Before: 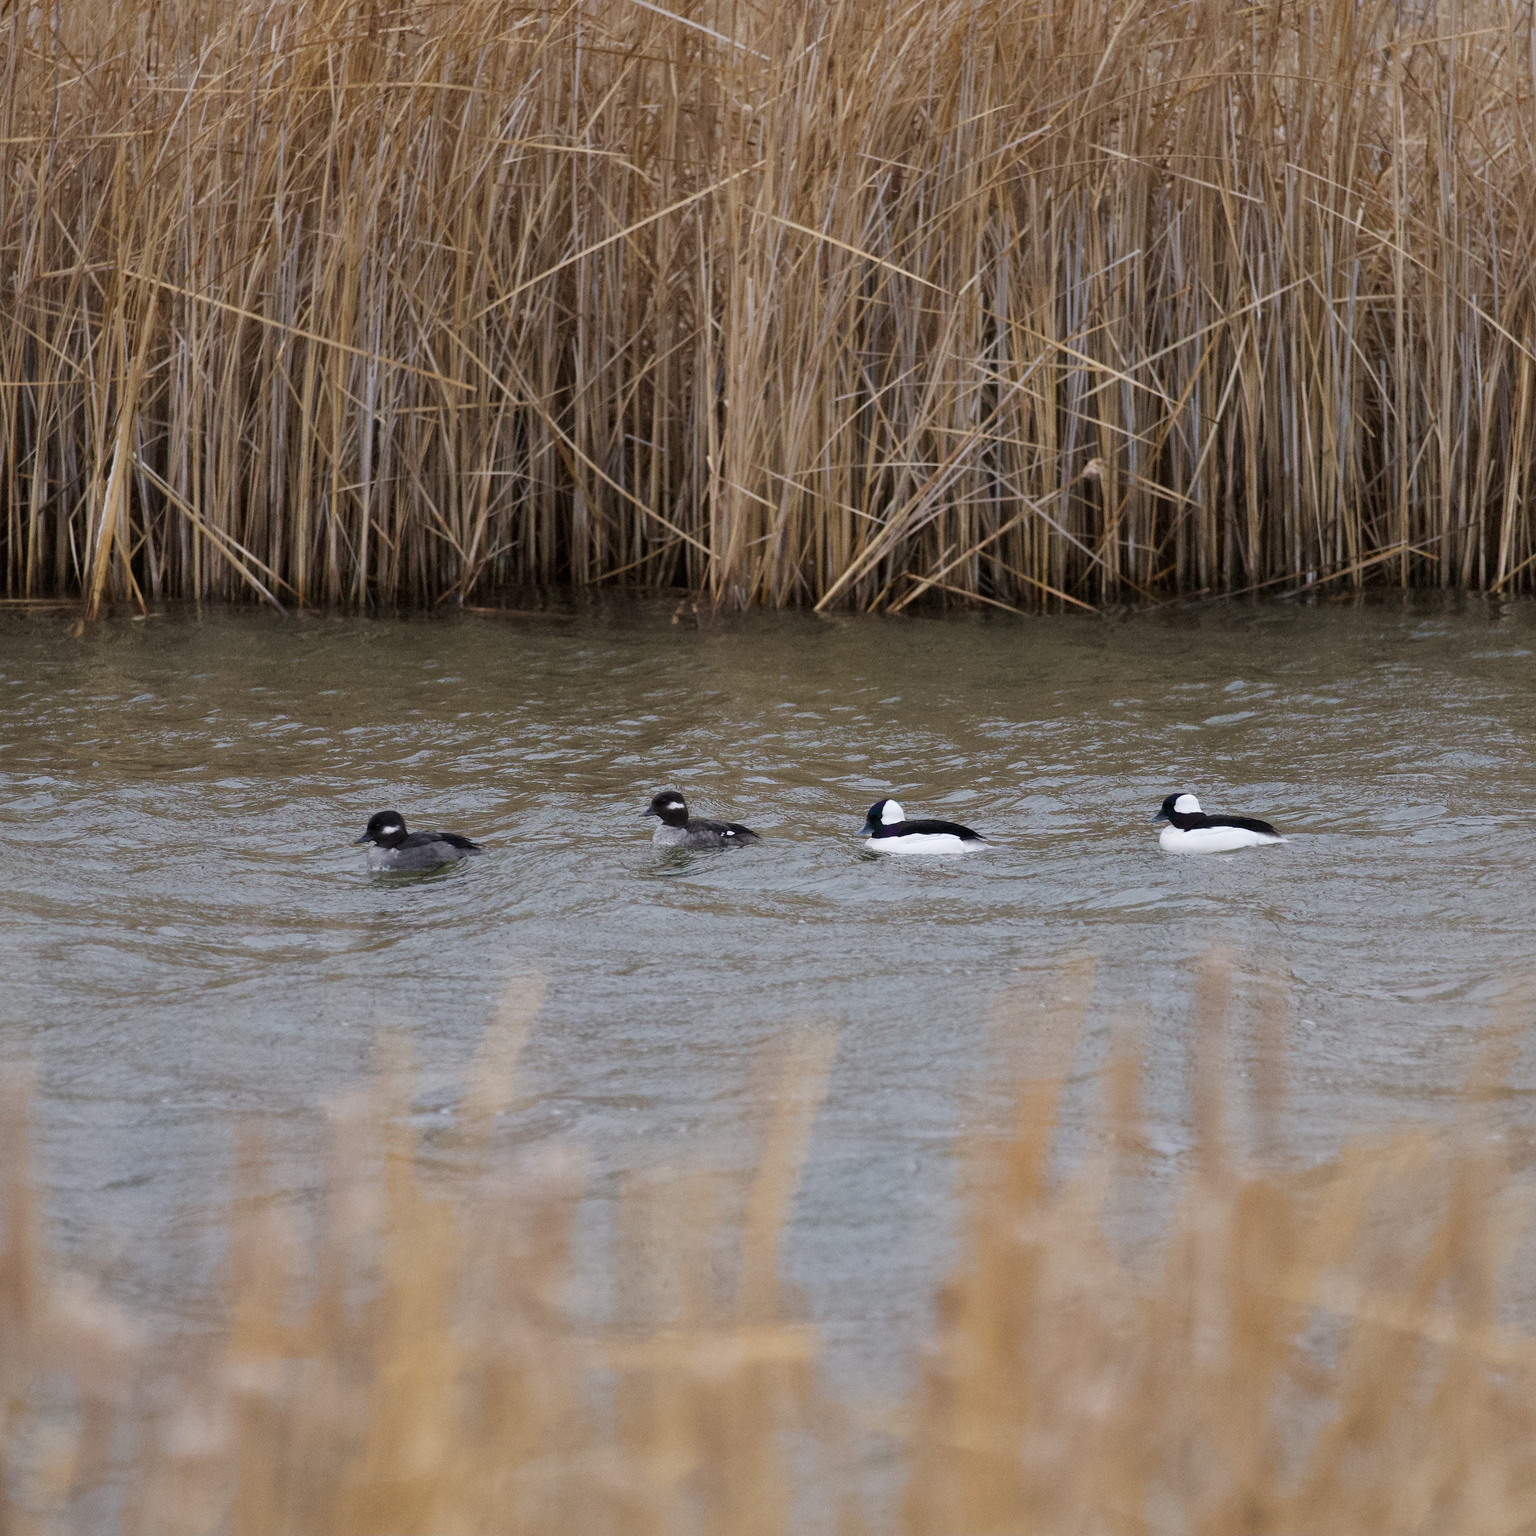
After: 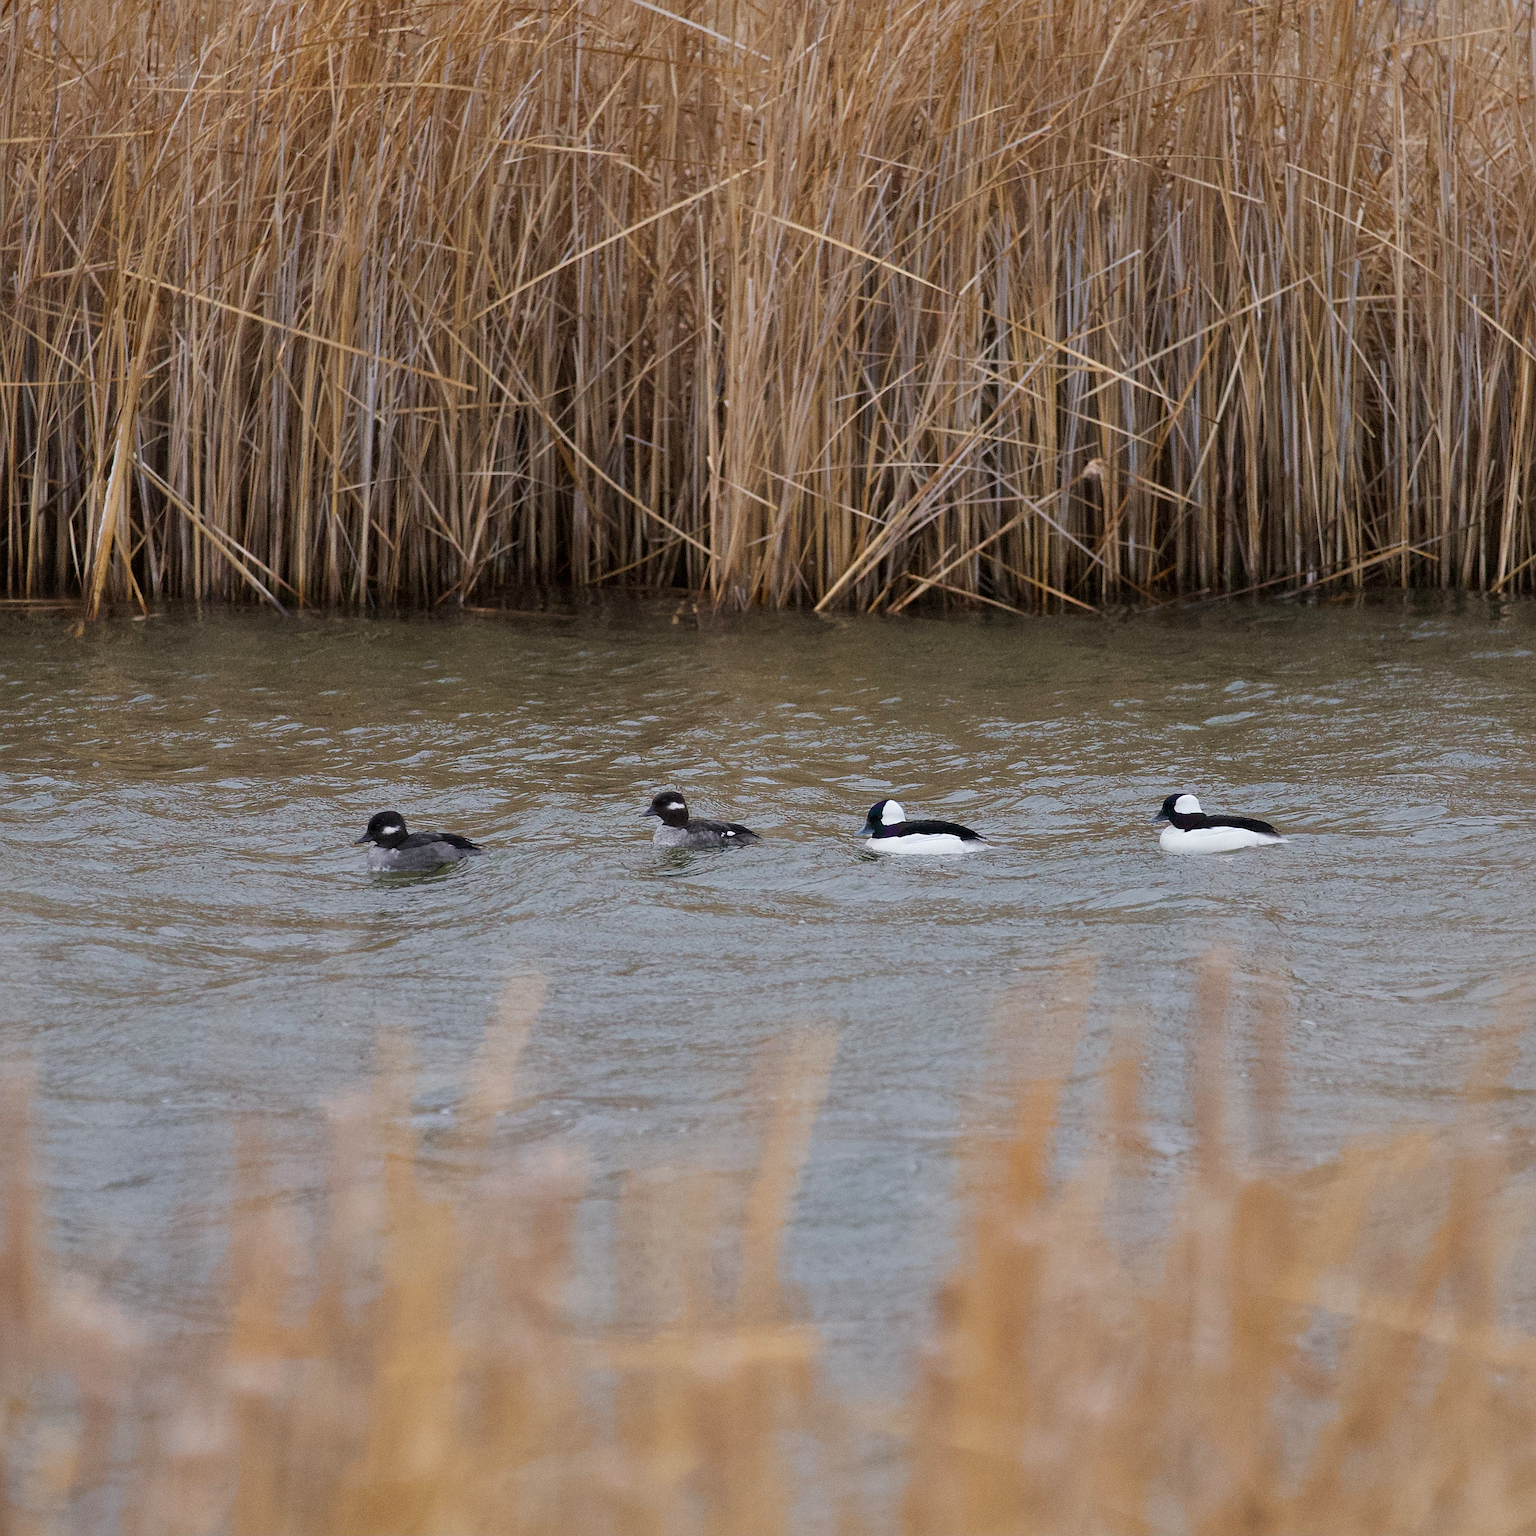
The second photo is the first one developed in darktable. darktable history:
sharpen: on, module defaults
tone equalizer: -8 EV -1.84 EV, -7 EV -1.16 EV, -6 EV -1.62 EV, smoothing diameter 25%, edges refinement/feathering 10, preserve details guided filter
